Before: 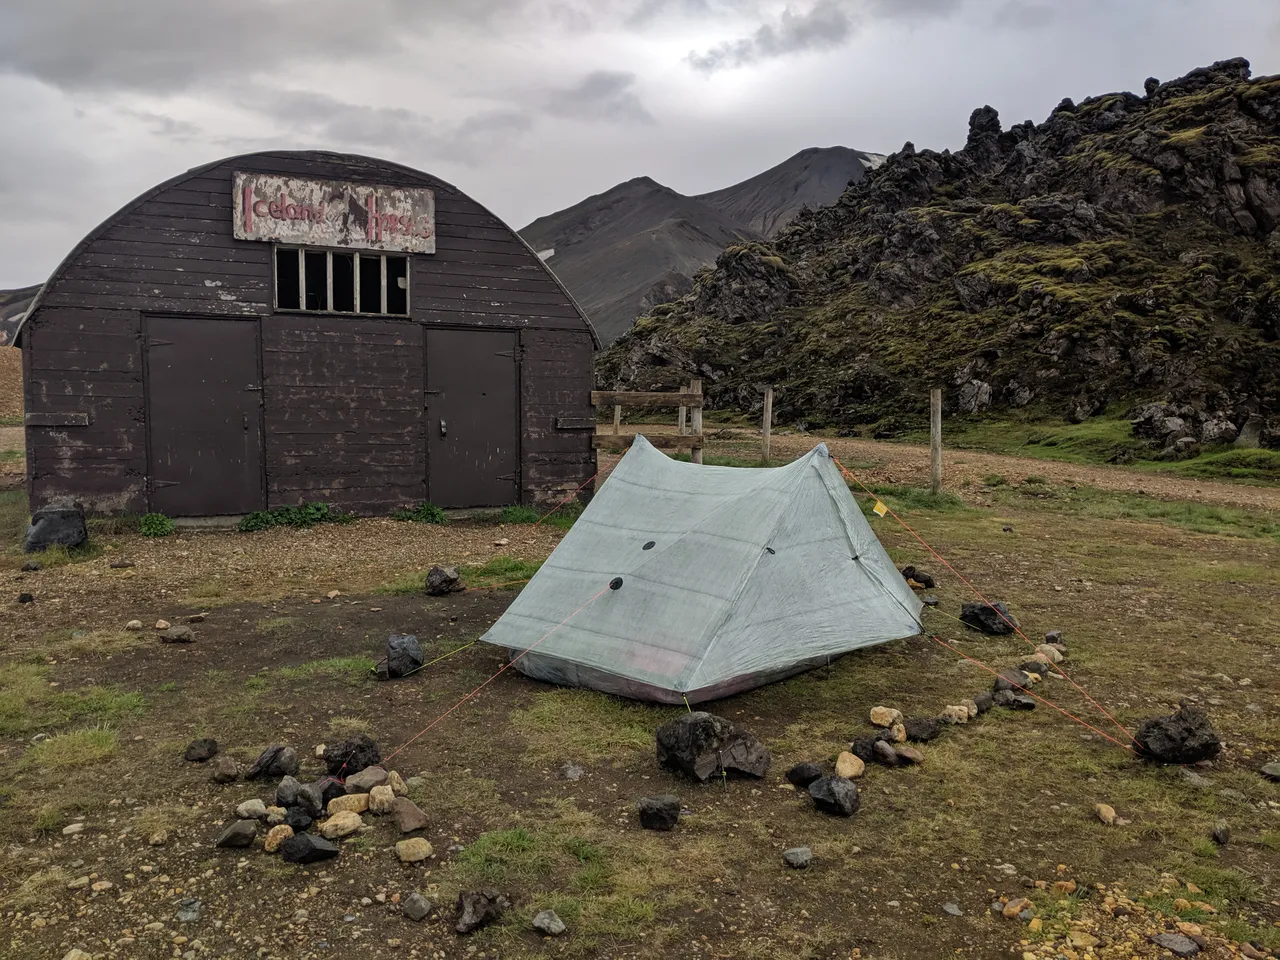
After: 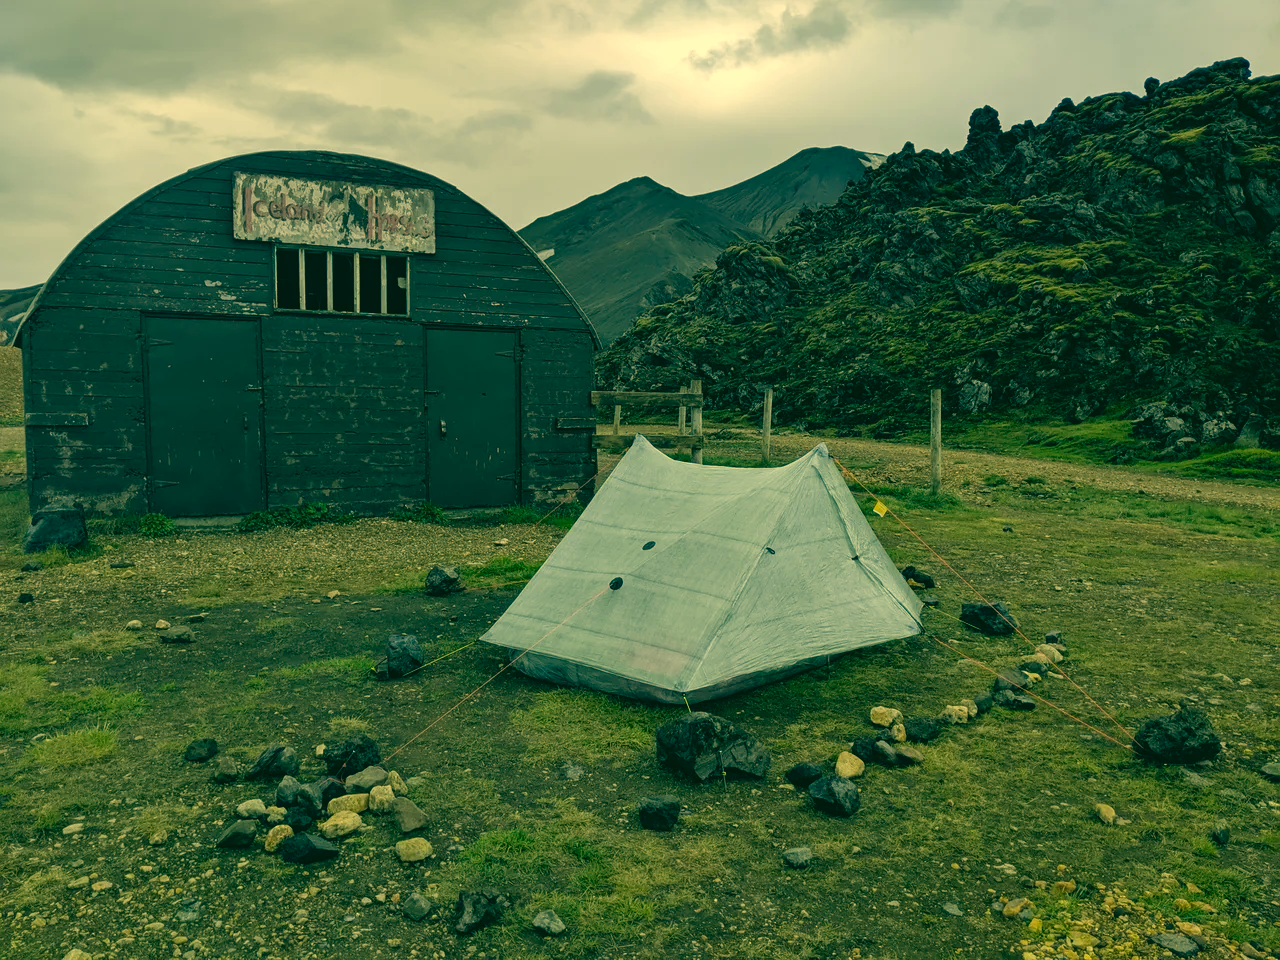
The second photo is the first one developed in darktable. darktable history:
color correction: highlights a* 1.95, highlights b* 34.36, shadows a* -36.46, shadows b* -5.86
